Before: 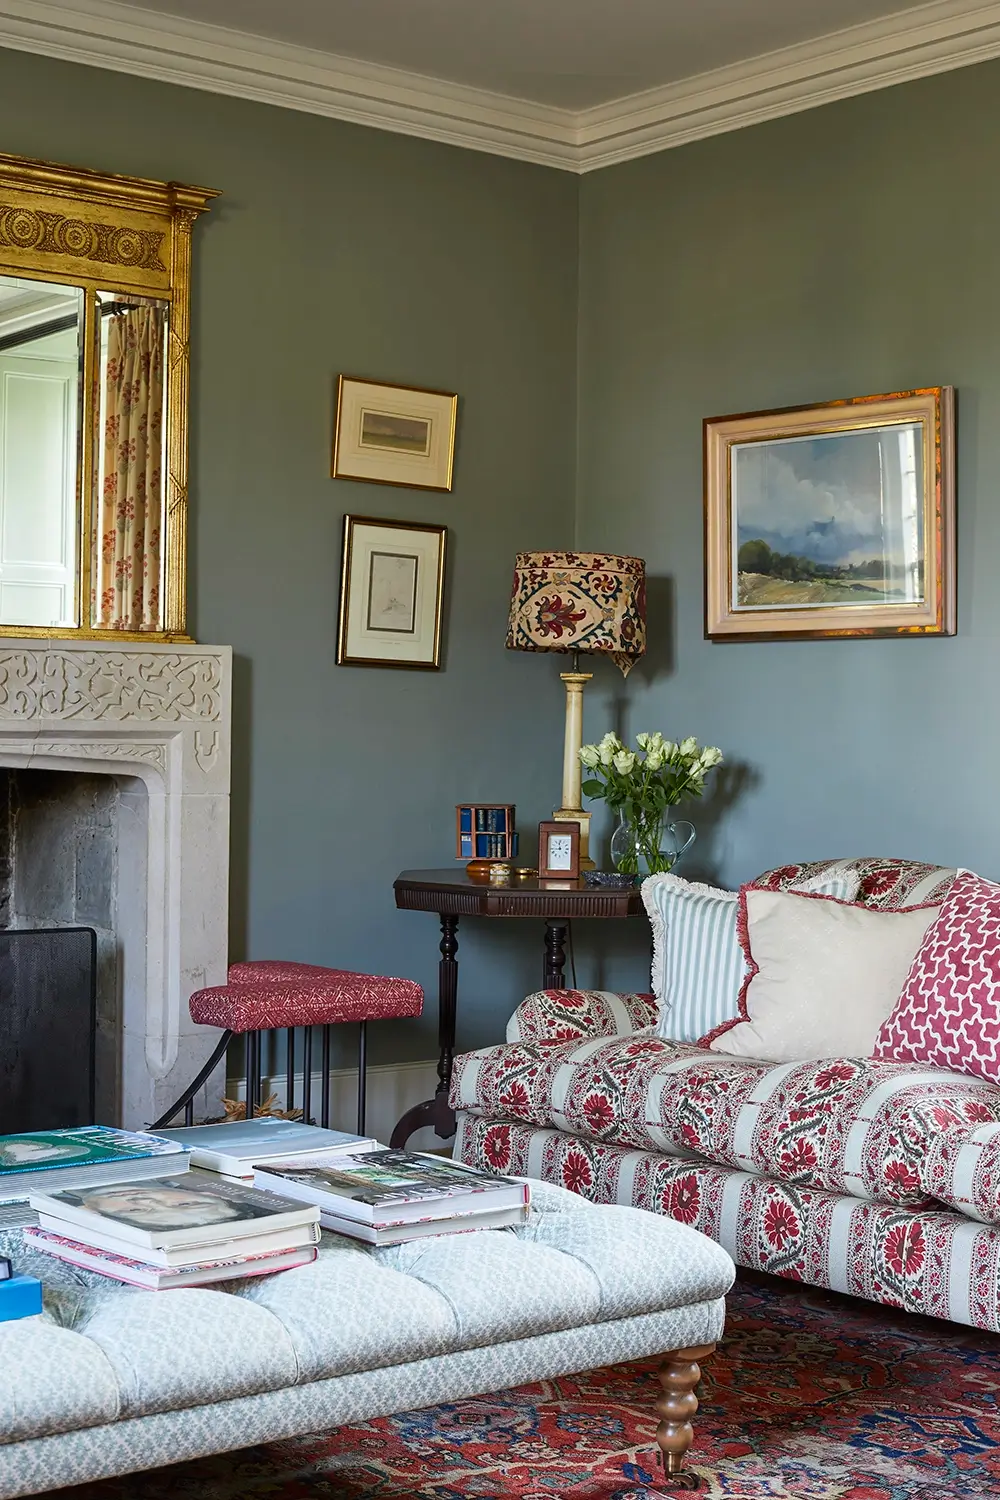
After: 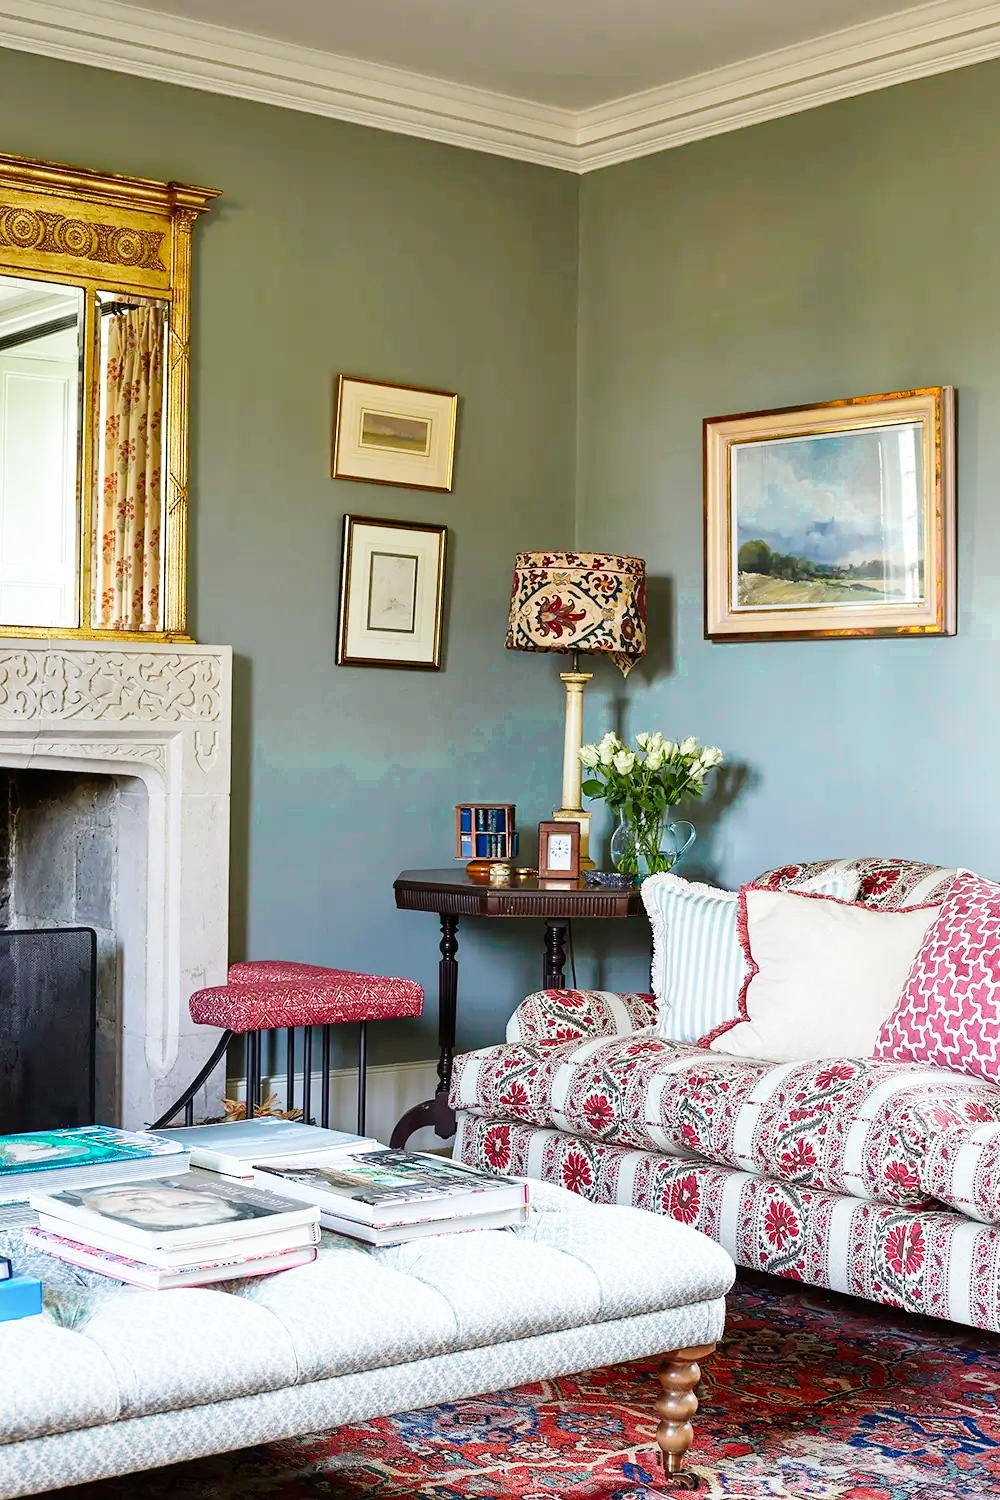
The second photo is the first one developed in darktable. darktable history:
base curve: curves: ch0 [(0, 0) (0.008, 0.007) (0.022, 0.029) (0.048, 0.089) (0.092, 0.197) (0.191, 0.399) (0.275, 0.534) (0.357, 0.65) (0.477, 0.78) (0.542, 0.833) (0.799, 0.973) (1, 1)], preserve colors none
color zones: curves: ch0 [(0.25, 0.5) (0.423, 0.5) (0.443, 0.5) (0.521, 0.756) (0.568, 0.5) (0.576, 0.5) (0.75, 0.5)]; ch1 [(0.25, 0.5) (0.423, 0.5) (0.443, 0.5) (0.539, 0.873) (0.624, 0.565) (0.631, 0.5) (0.75, 0.5)]
